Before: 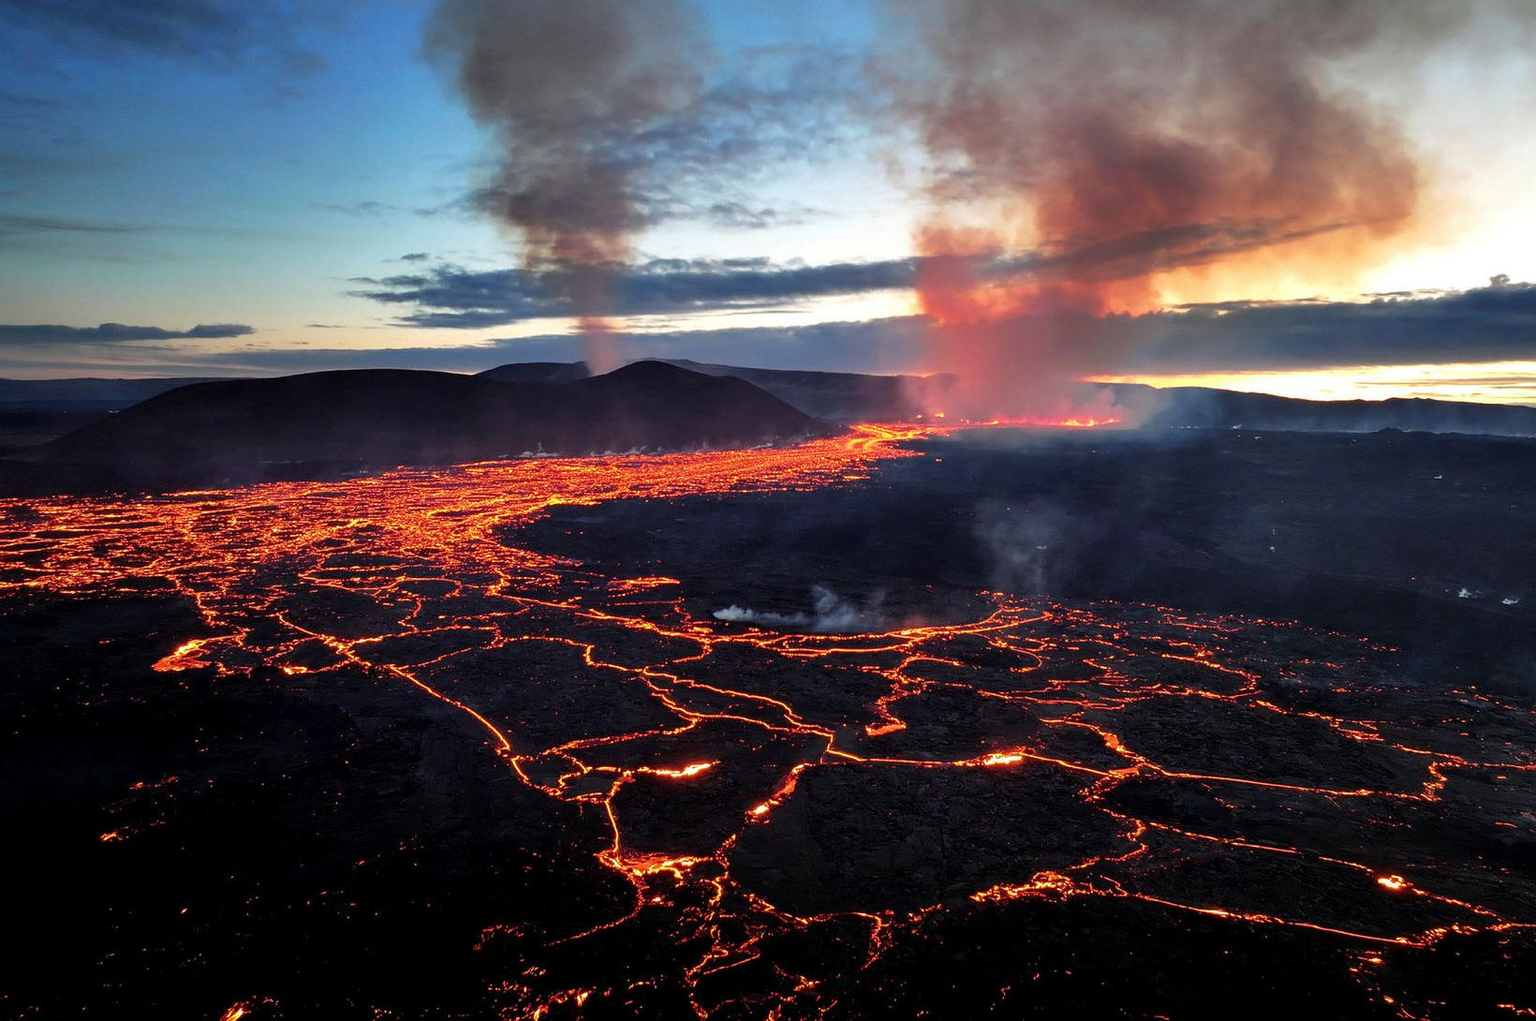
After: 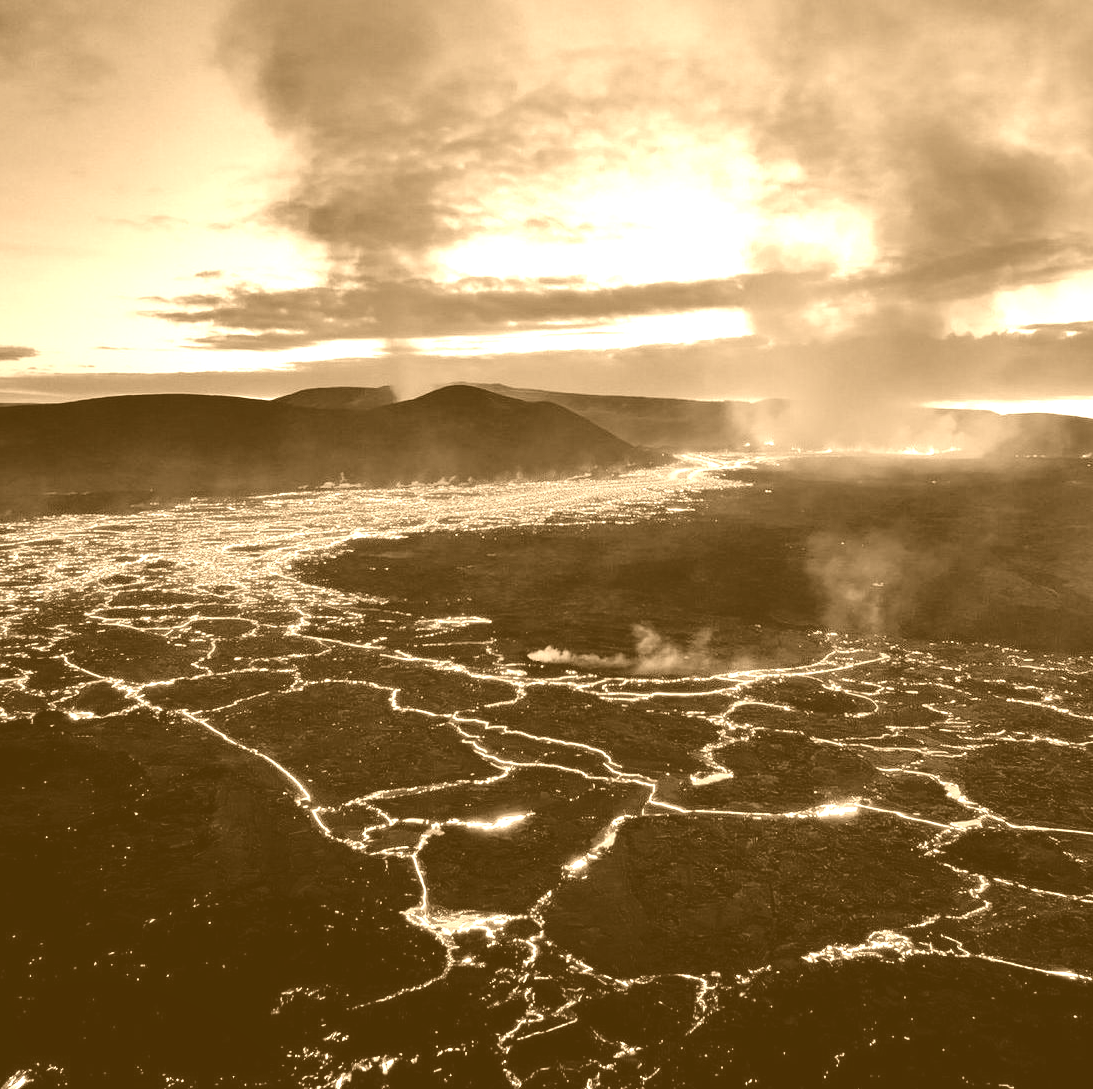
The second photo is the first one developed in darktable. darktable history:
colorize: hue 28.8°, source mix 100%
crop and rotate: left 14.292%, right 19.041%
exposure: black level correction 0.005, exposure 0.014 EV, compensate highlight preservation false
shadows and highlights: radius 171.16, shadows 27, white point adjustment 3.13, highlights -67.95, soften with gaussian
